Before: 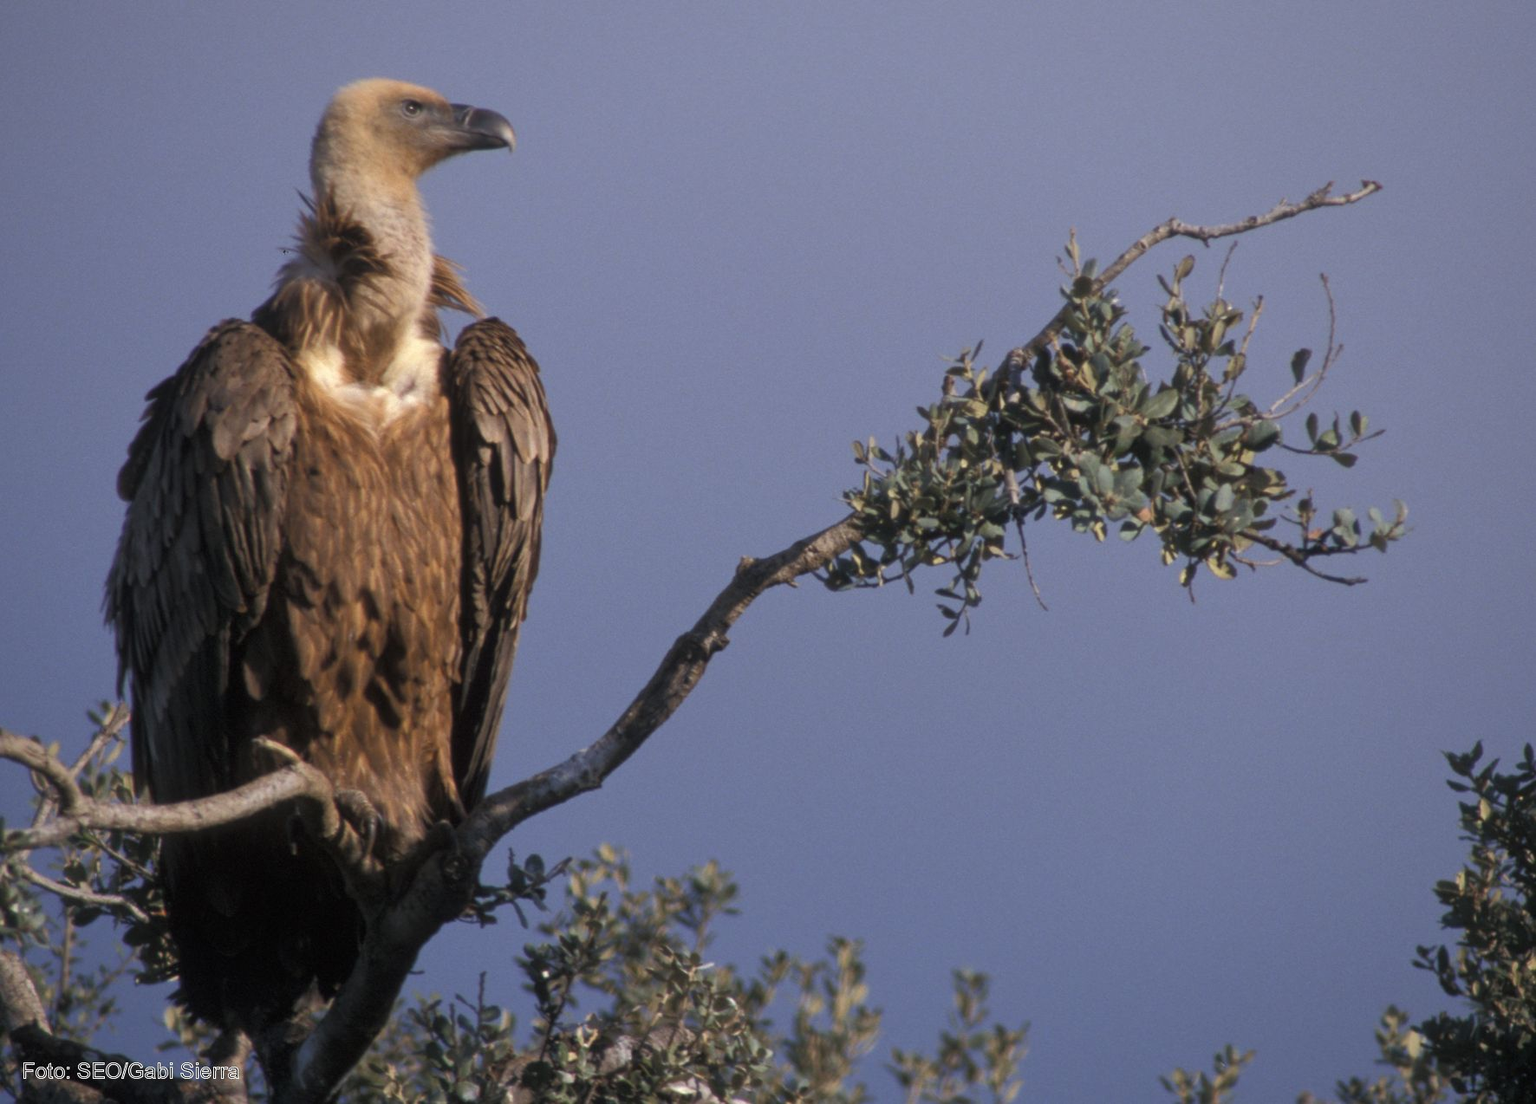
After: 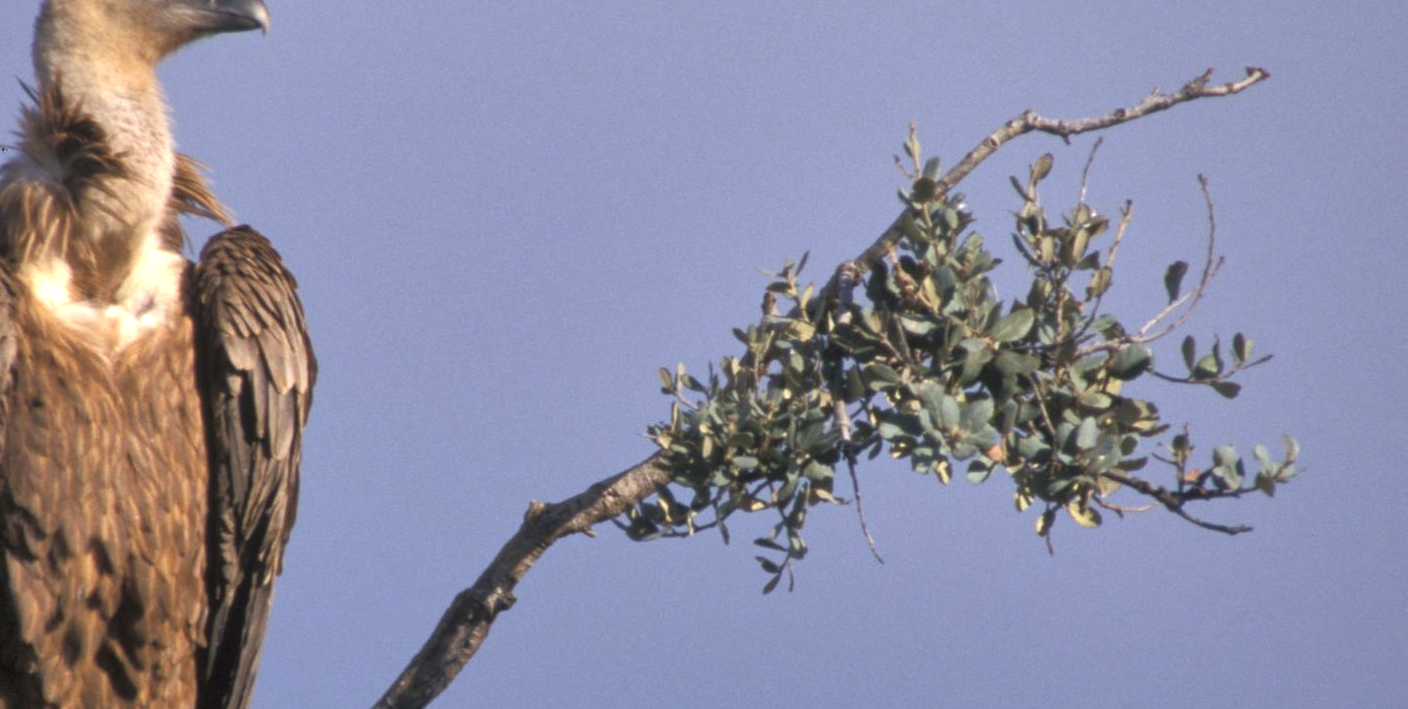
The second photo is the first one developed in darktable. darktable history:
shadows and highlights: soften with gaussian
exposure: exposure 0.74 EV, compensate highlight preservation false
crop: left 18.38%, top 11.092%, right 2.134%, bottom 33.217%
